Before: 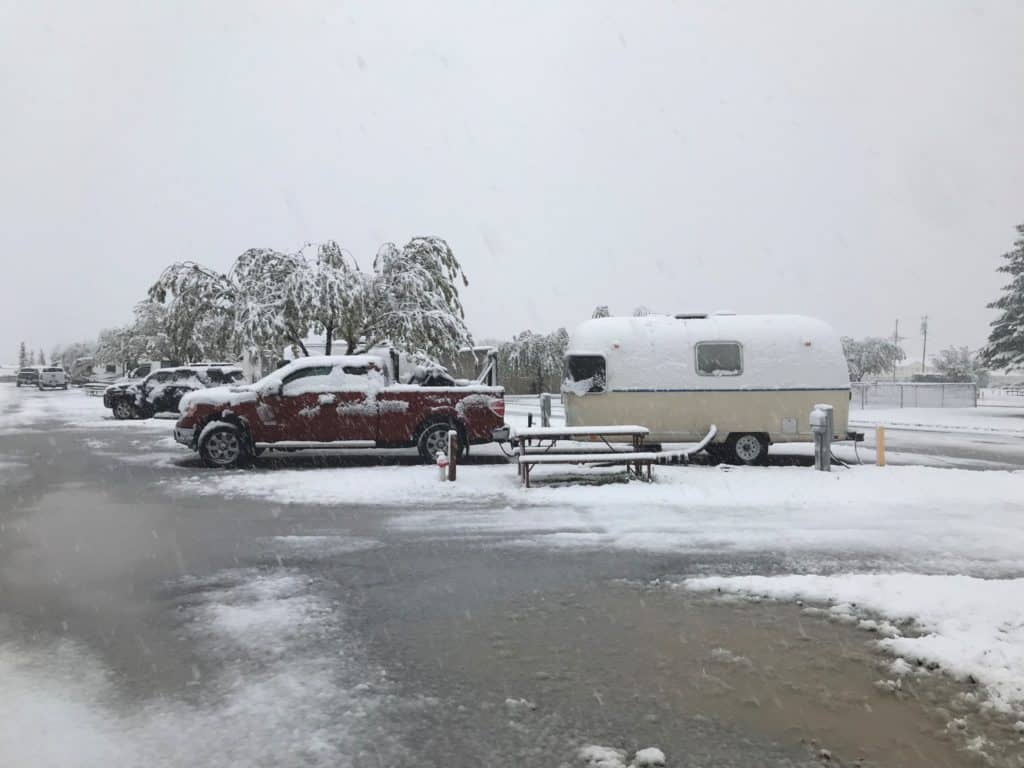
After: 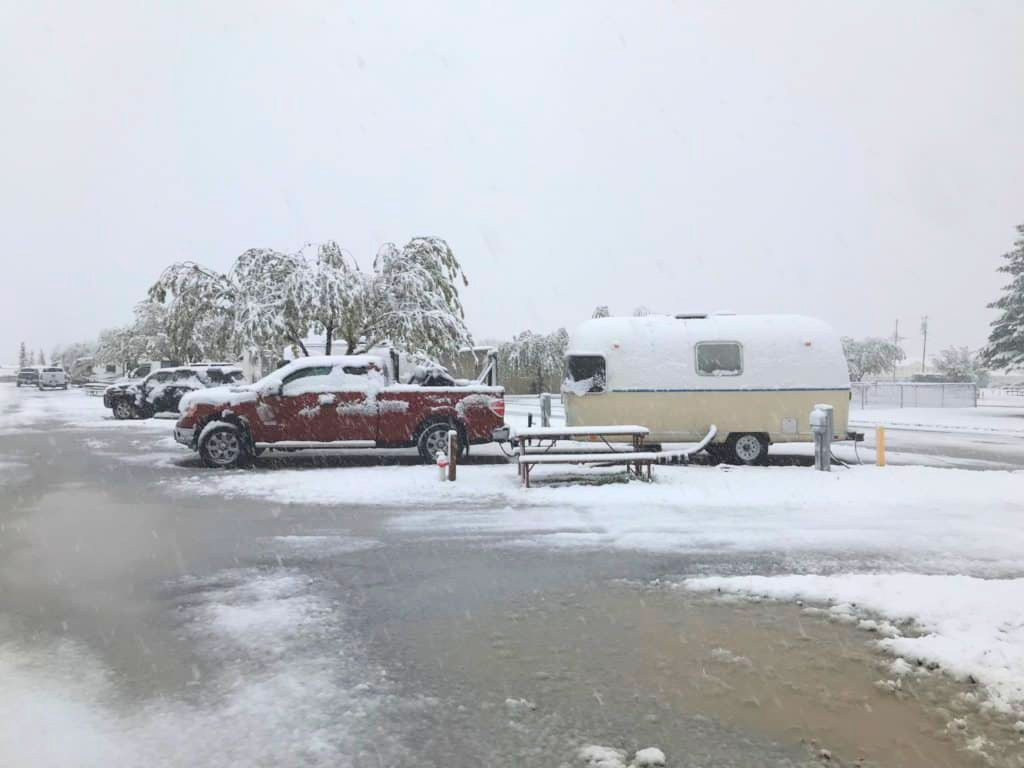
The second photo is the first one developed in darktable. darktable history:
contrast brightness saturation: contrast 0.068, brightness 0.173, saturation 0.398
